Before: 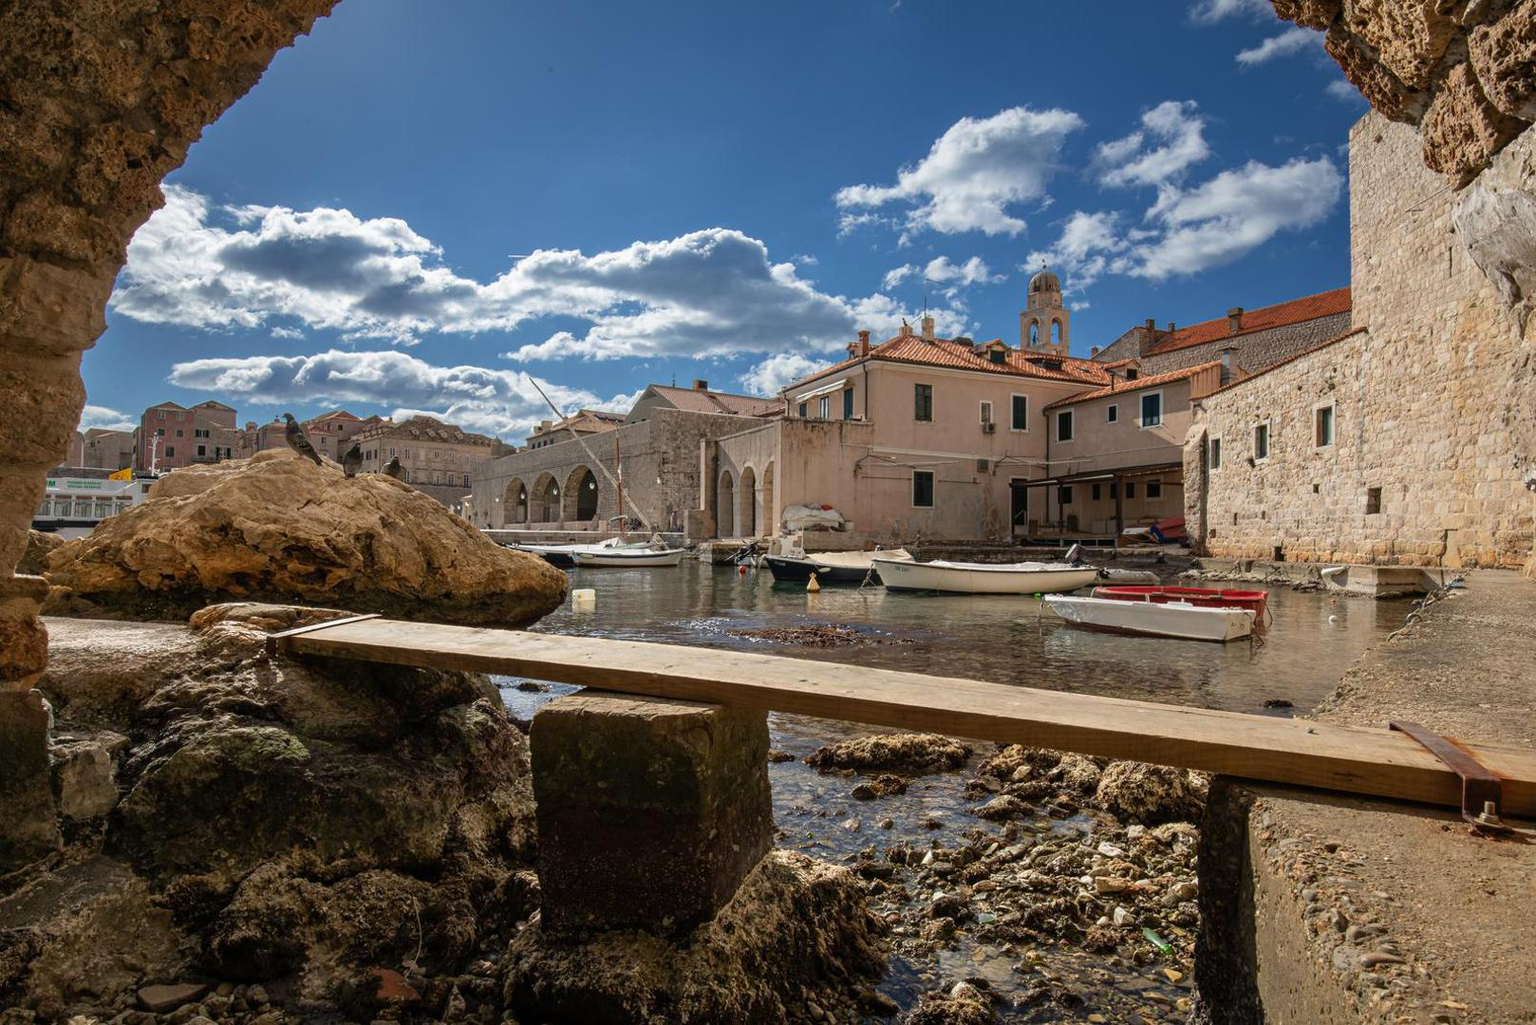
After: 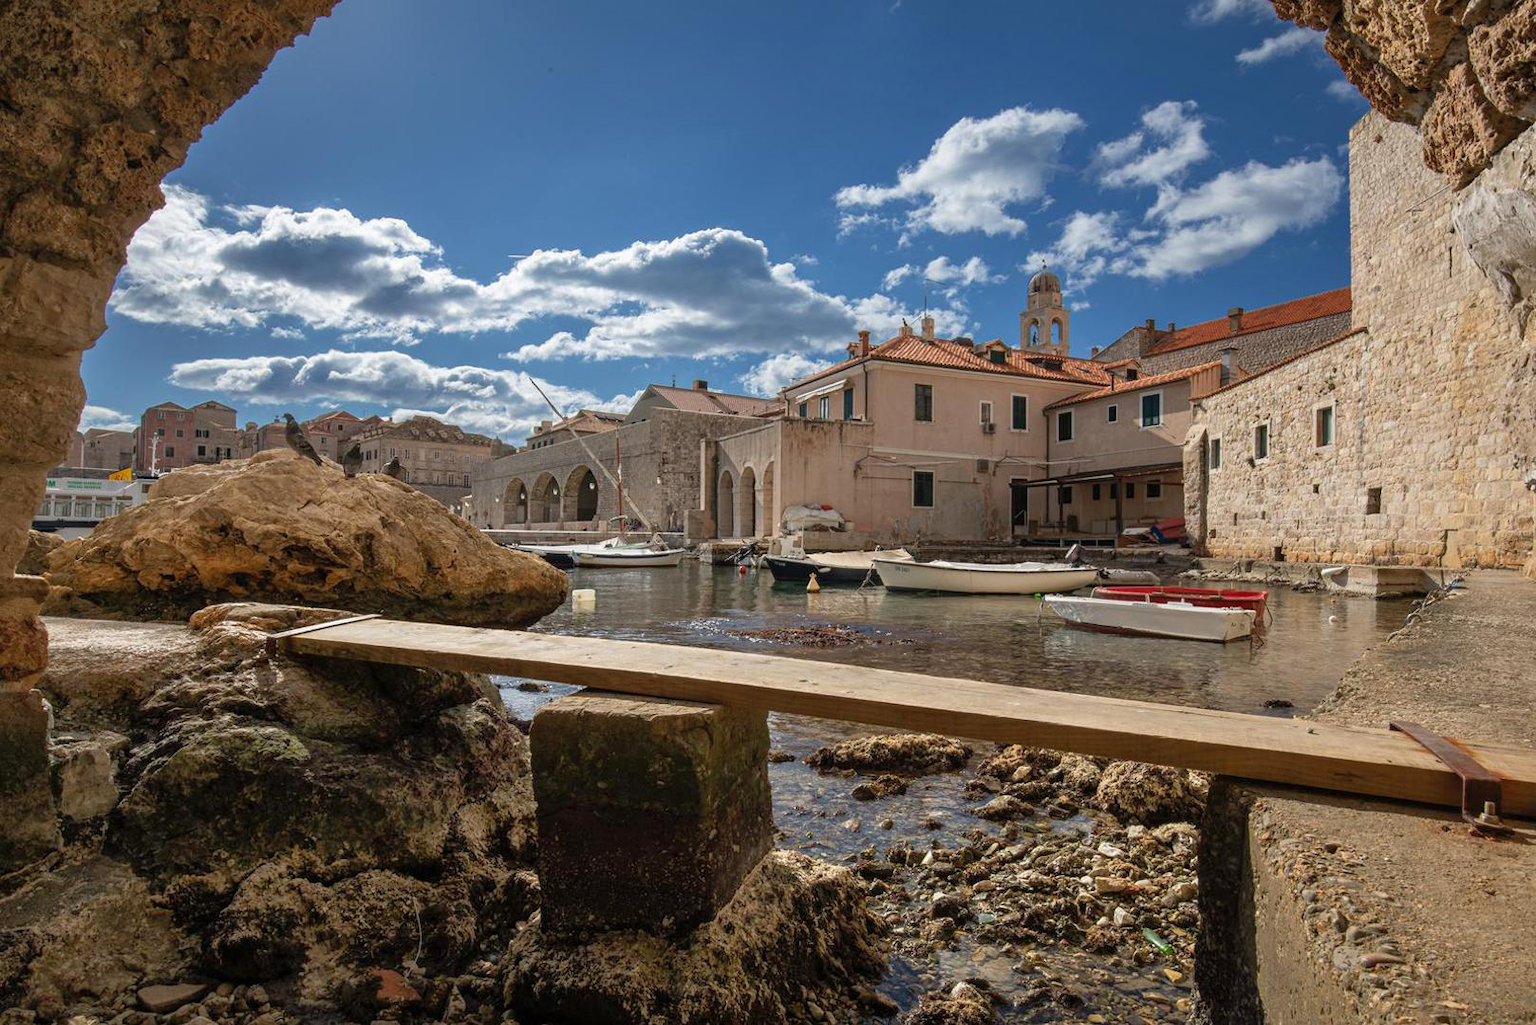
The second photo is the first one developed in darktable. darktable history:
shadows and highlights: shadows 43.05, highlights 8.17
